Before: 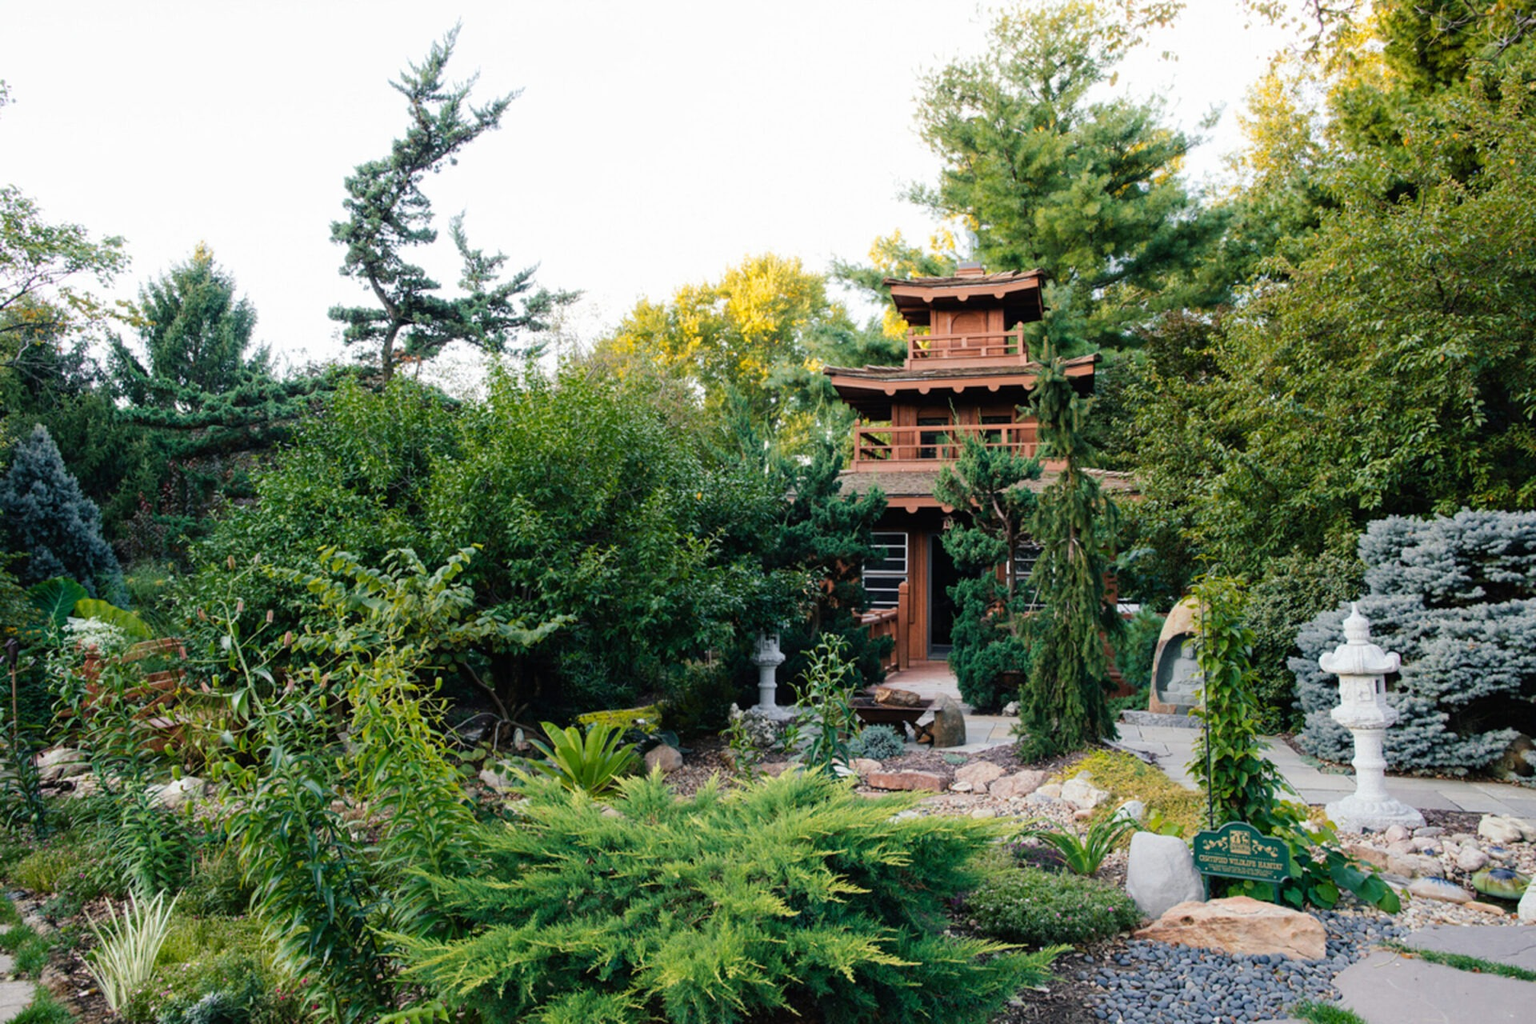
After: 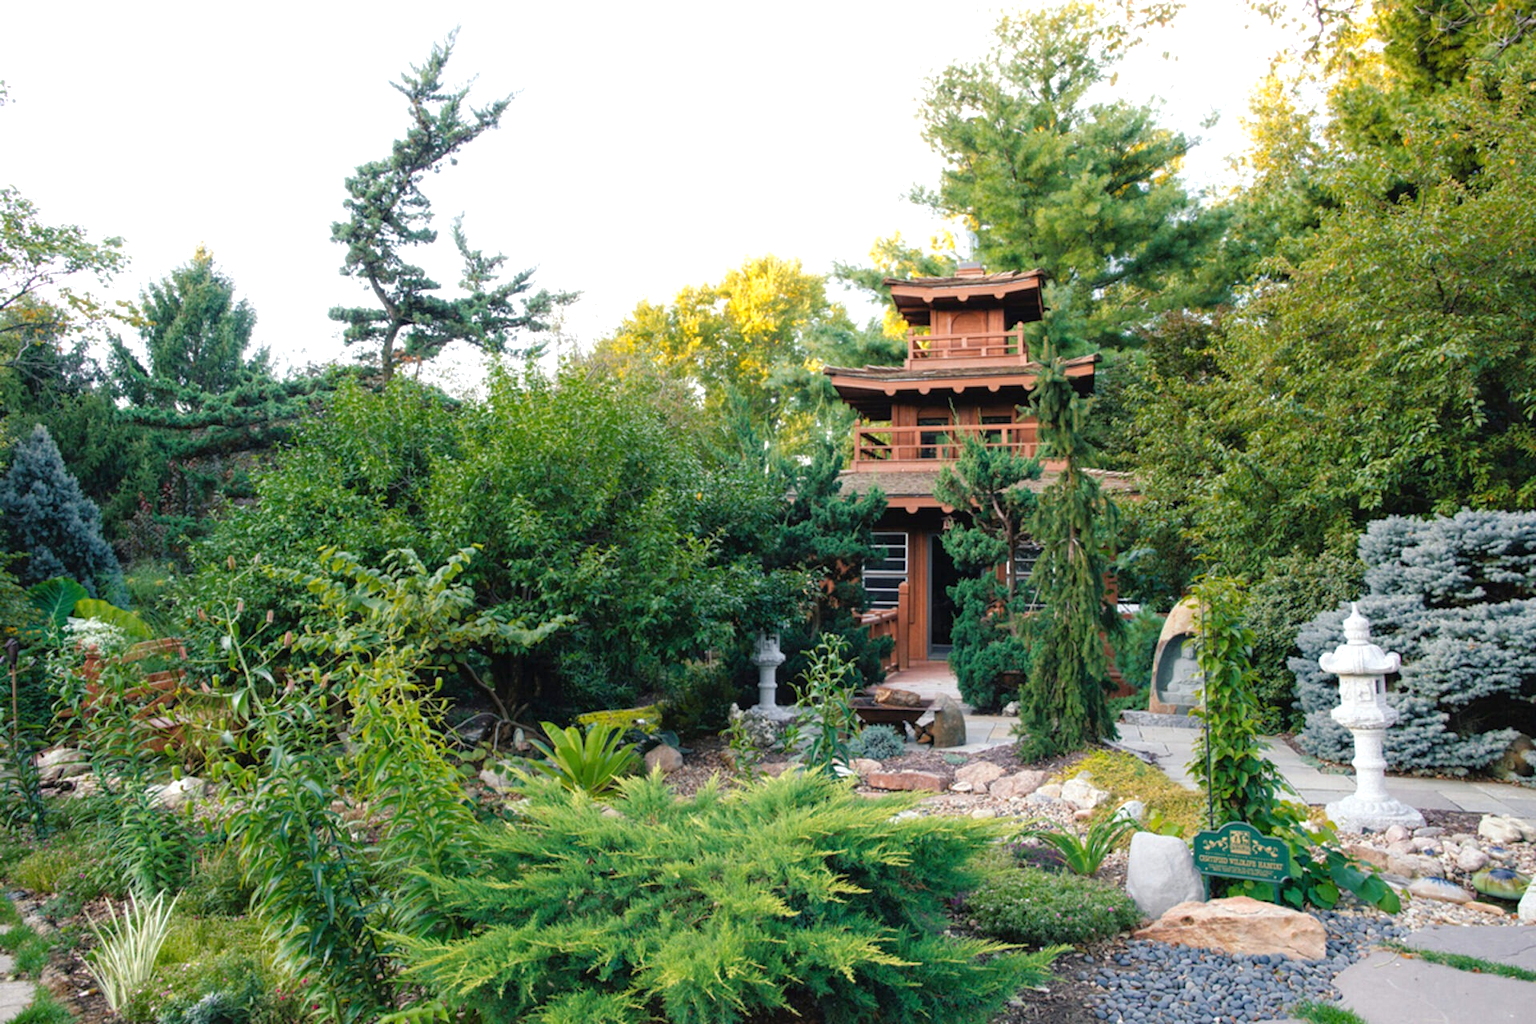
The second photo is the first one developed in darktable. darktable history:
exposure: black level correction 0, exposure 0.692 EV, compensate highlight preservation false
tone equalizer: -8 EV 0.264 EV, -7 EV 0.429 EV, -6 EV 0.383 EV, -5 EV 0.242 EV, -3 EV -0.281 EV, -2 EV -0.411 EV, -1 EV -0.419 EV, +0 EV -0.268 EV, edges refinement/feathering 500, mask exposure compensation -1.57 EV, preserve details no
